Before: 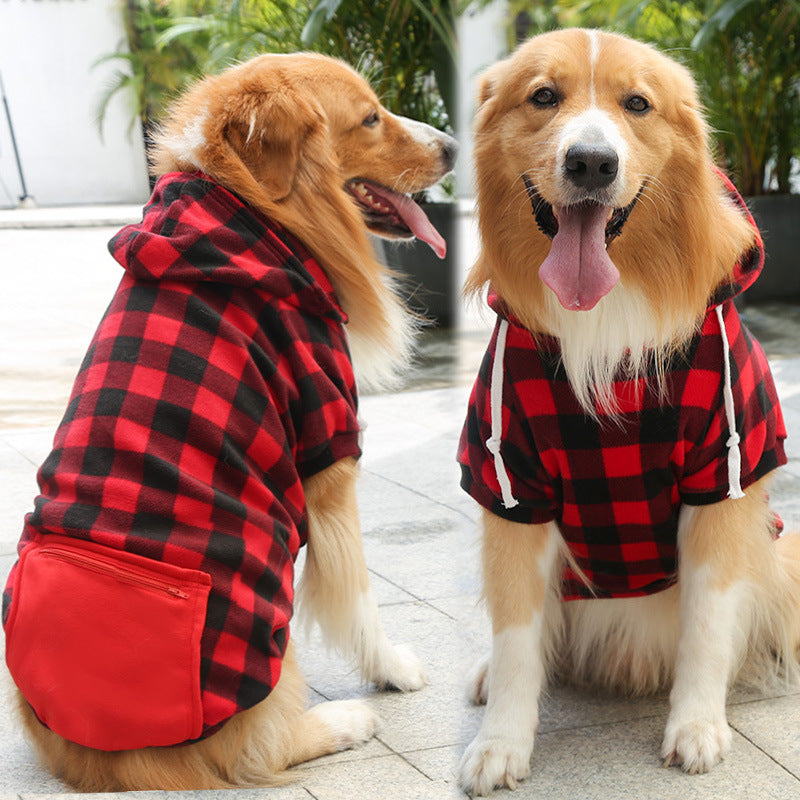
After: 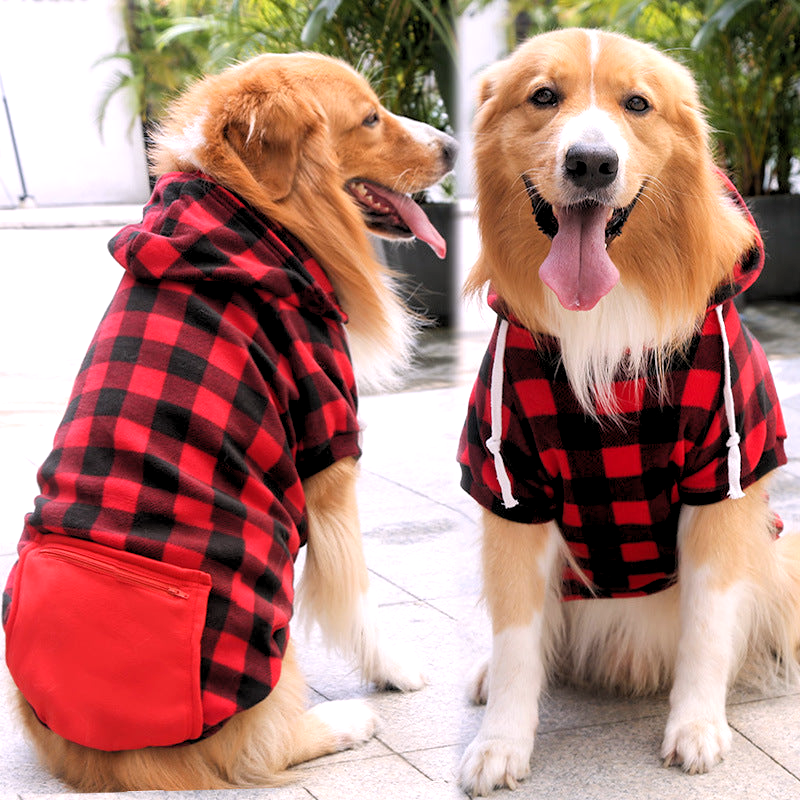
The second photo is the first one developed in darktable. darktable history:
rgb levels: levels [[0.01, 0.419, 0.839], [0, 0.5, 1], [0, 0.5, 1]]
white balance: red 1.05, blue 1.072
